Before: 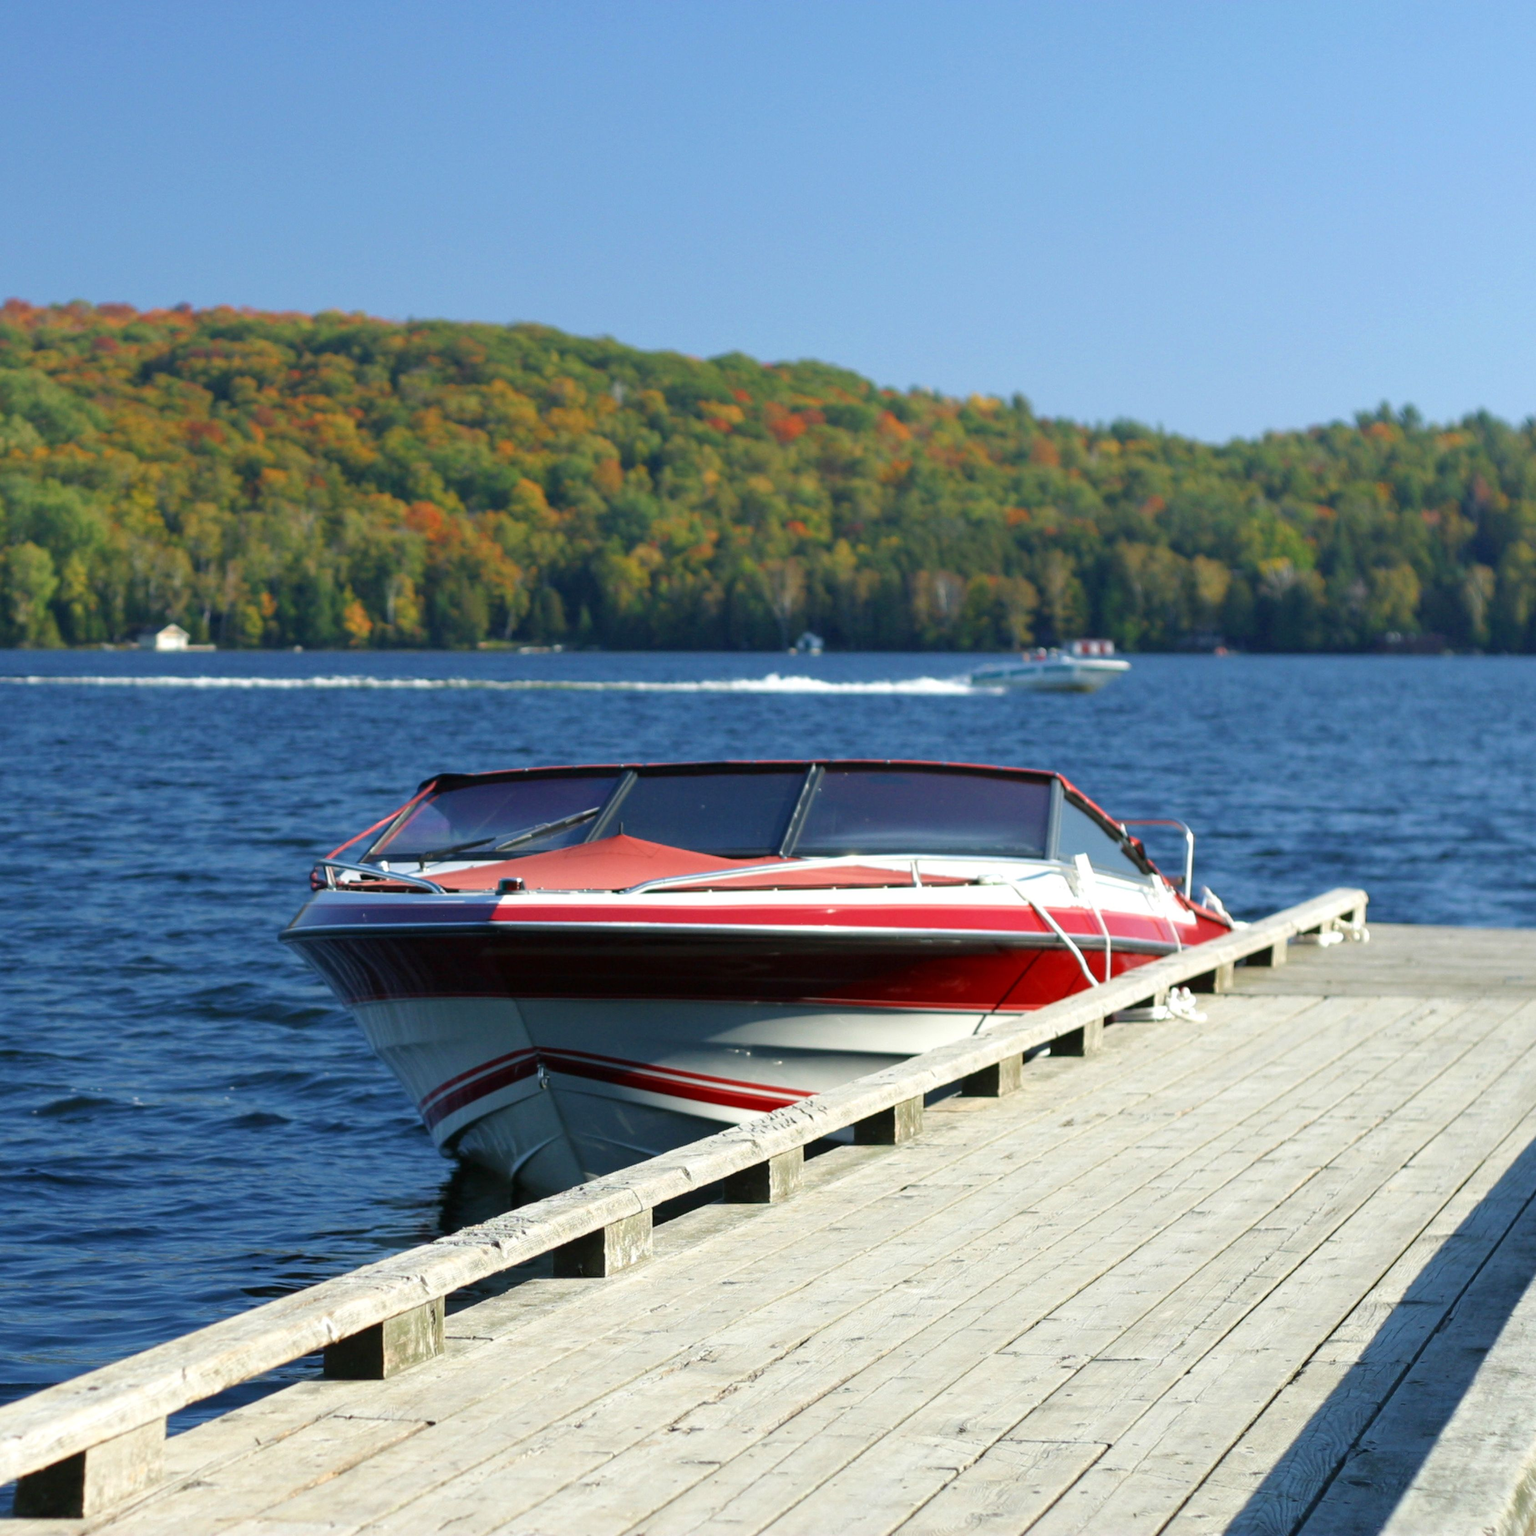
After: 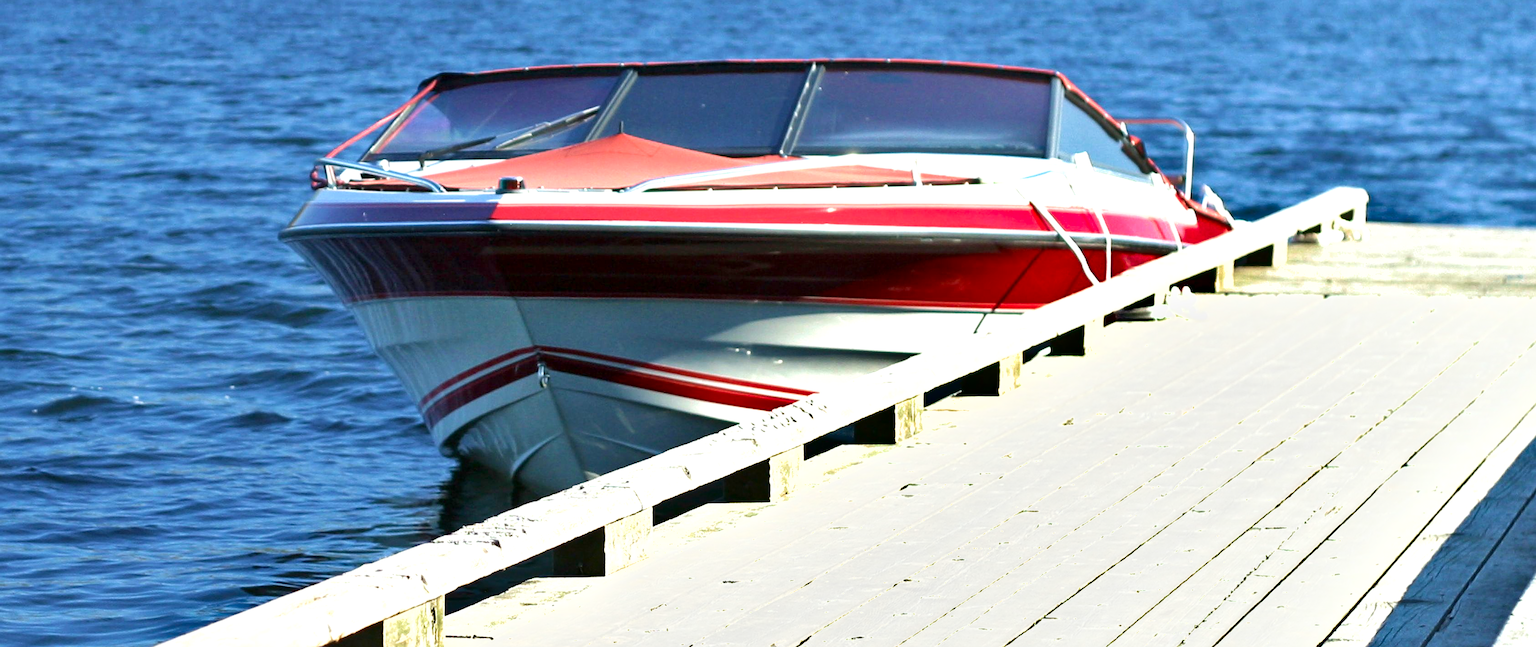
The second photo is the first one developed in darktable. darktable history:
crop: top 45.672%, bottom 12.16%
exposure: black level correction 0.001, exposure 1 EV, compensate highlight preservation false
shadows and highlights: soften with gaussian
sharpen: on, module defaults
velvia: strength 15.1%
